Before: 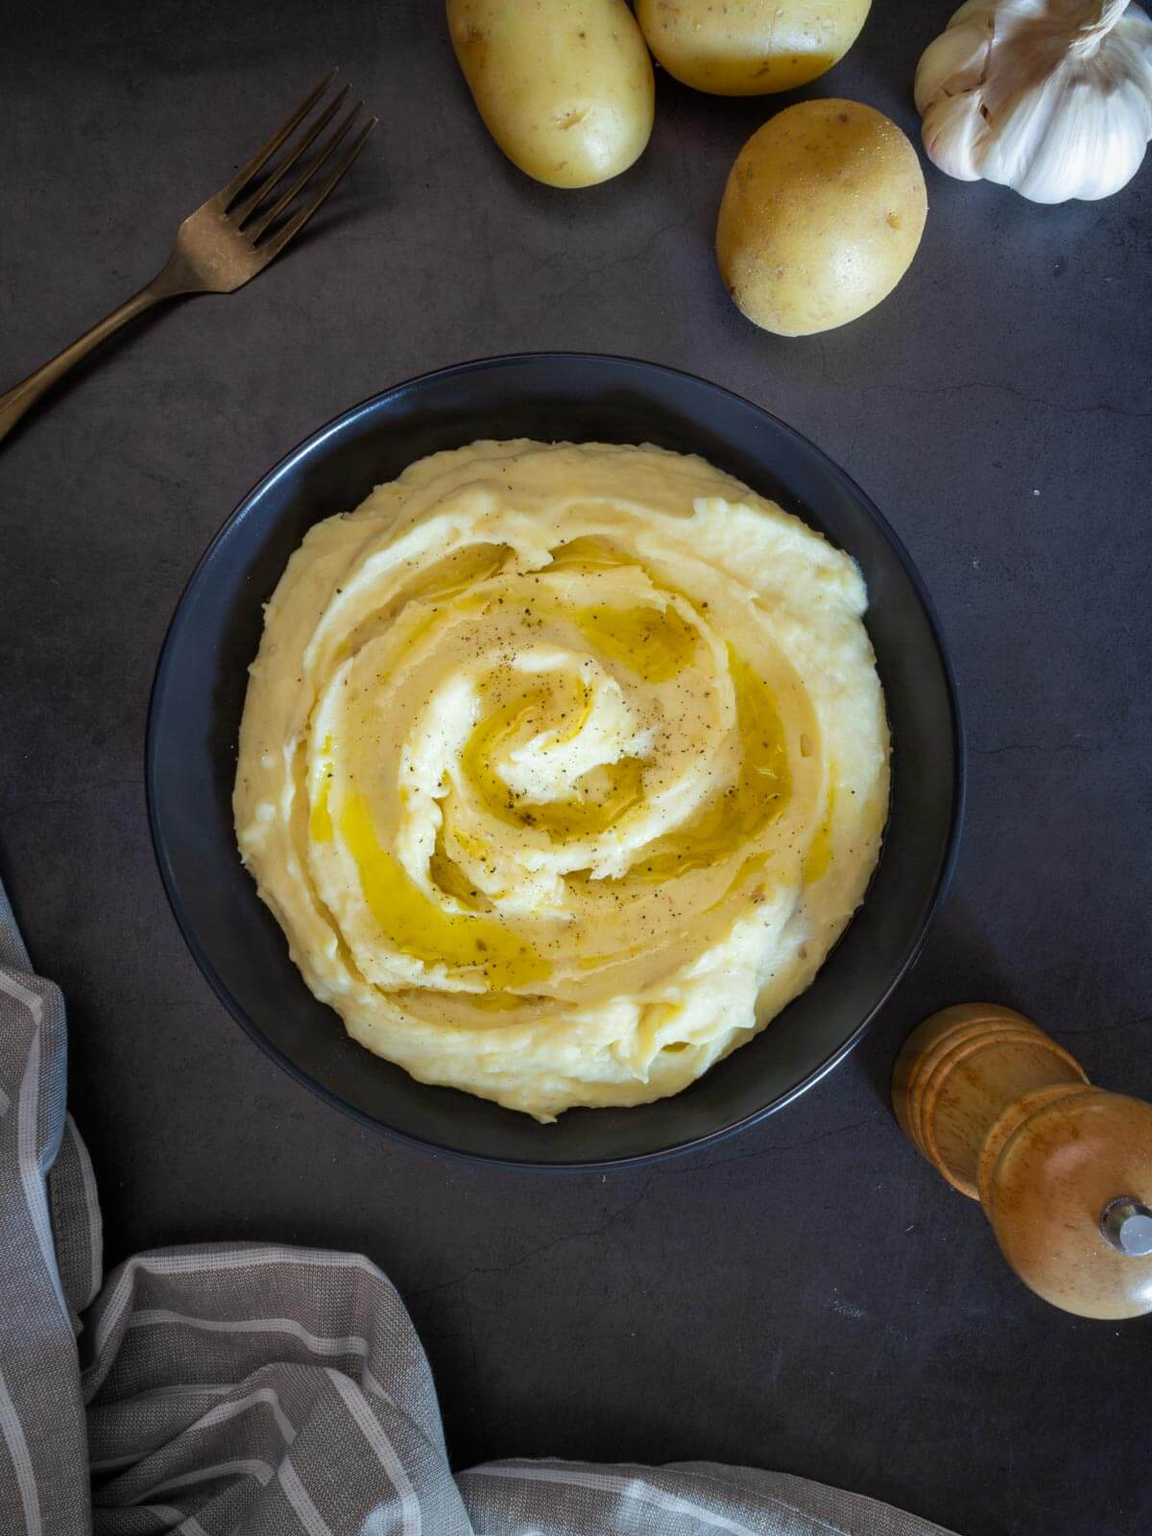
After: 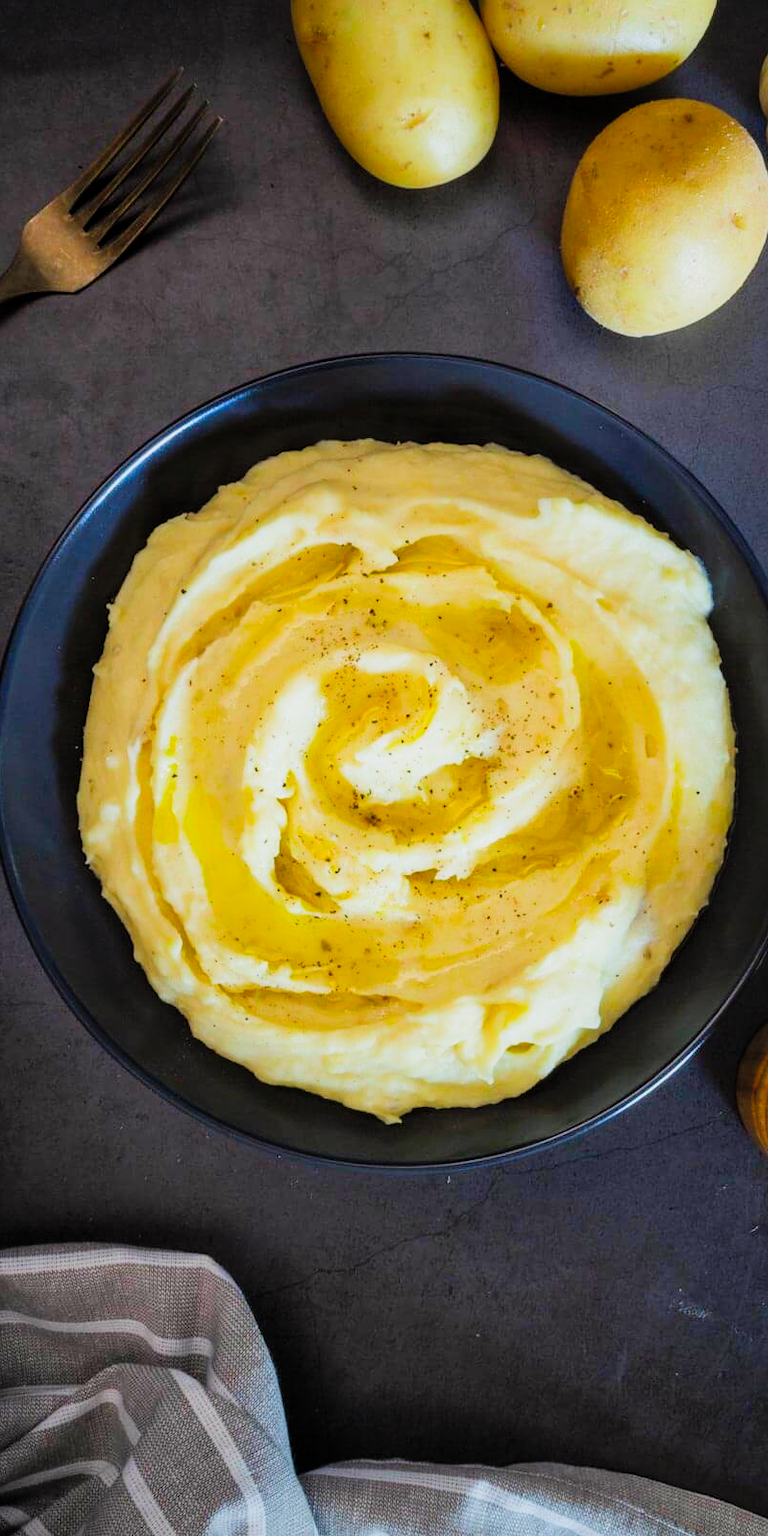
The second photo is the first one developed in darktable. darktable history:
rotate and perspective: crop left 0, crop top 0
local contrast: mode bilateral grid, contrast 20, coarseness 50, detail 120%, midtone range 0.2
contrast brightness saturation: contrast 0.07, brightness 0.18, saturation 0.4
sigmoid: on, module defaults
crop and rotate: left 13.537%, right 19.796%
